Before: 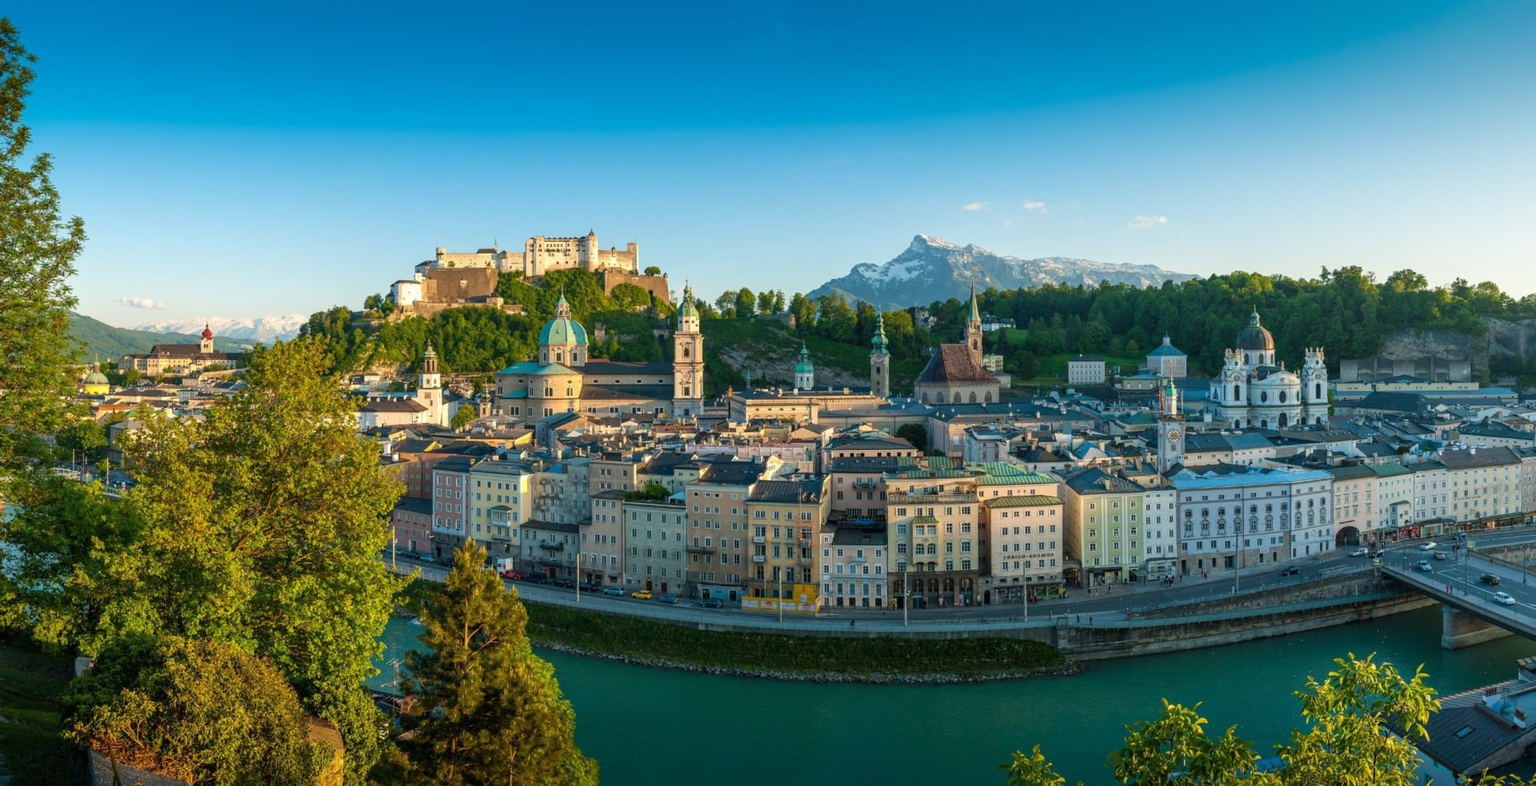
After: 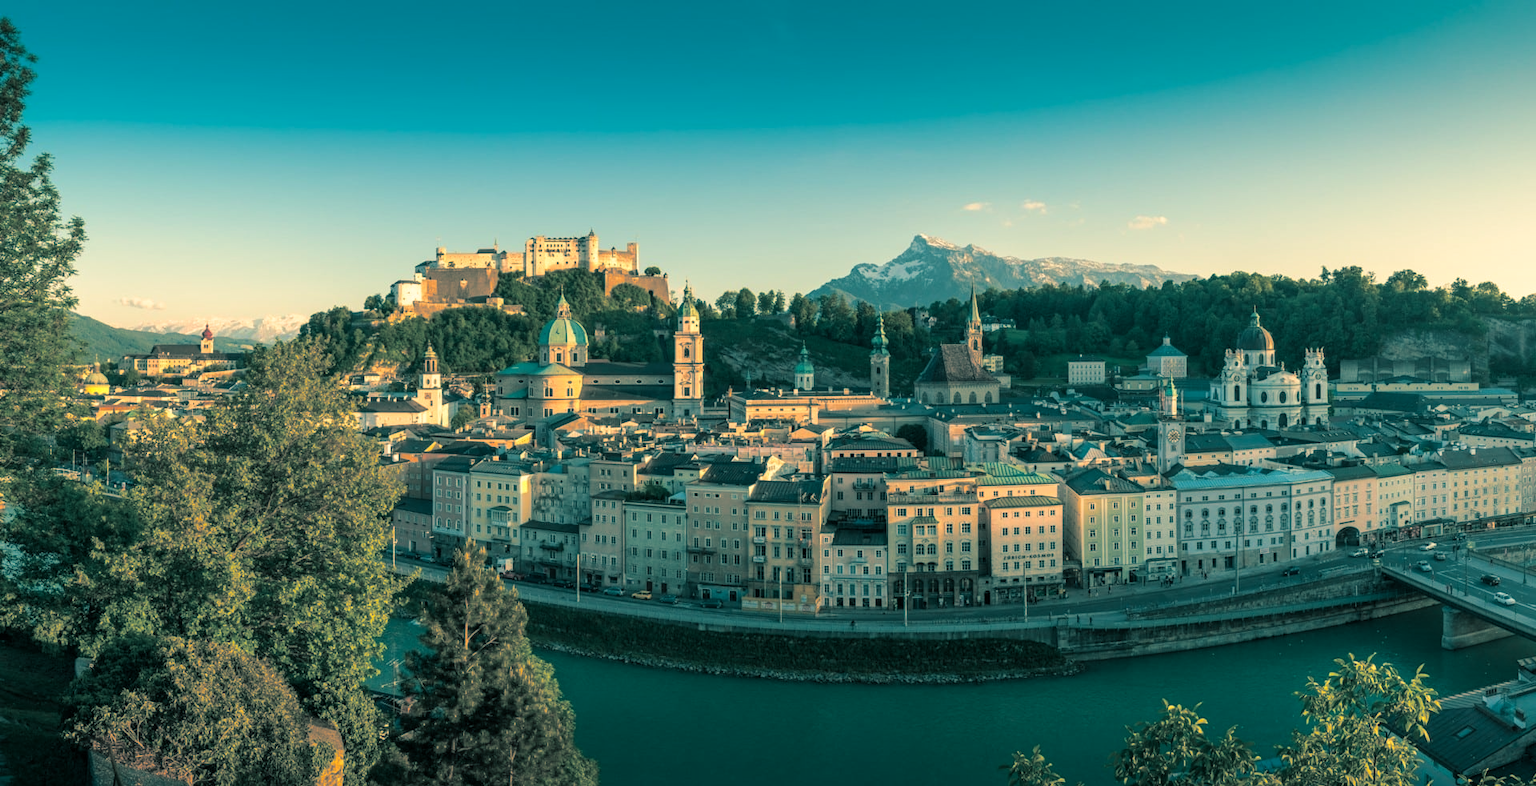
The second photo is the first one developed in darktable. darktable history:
white balance: red 1.123, blue 0.83
split-toning: shadows › hue 186.43°, highlights › hue 49.29°, compress 30.29%
